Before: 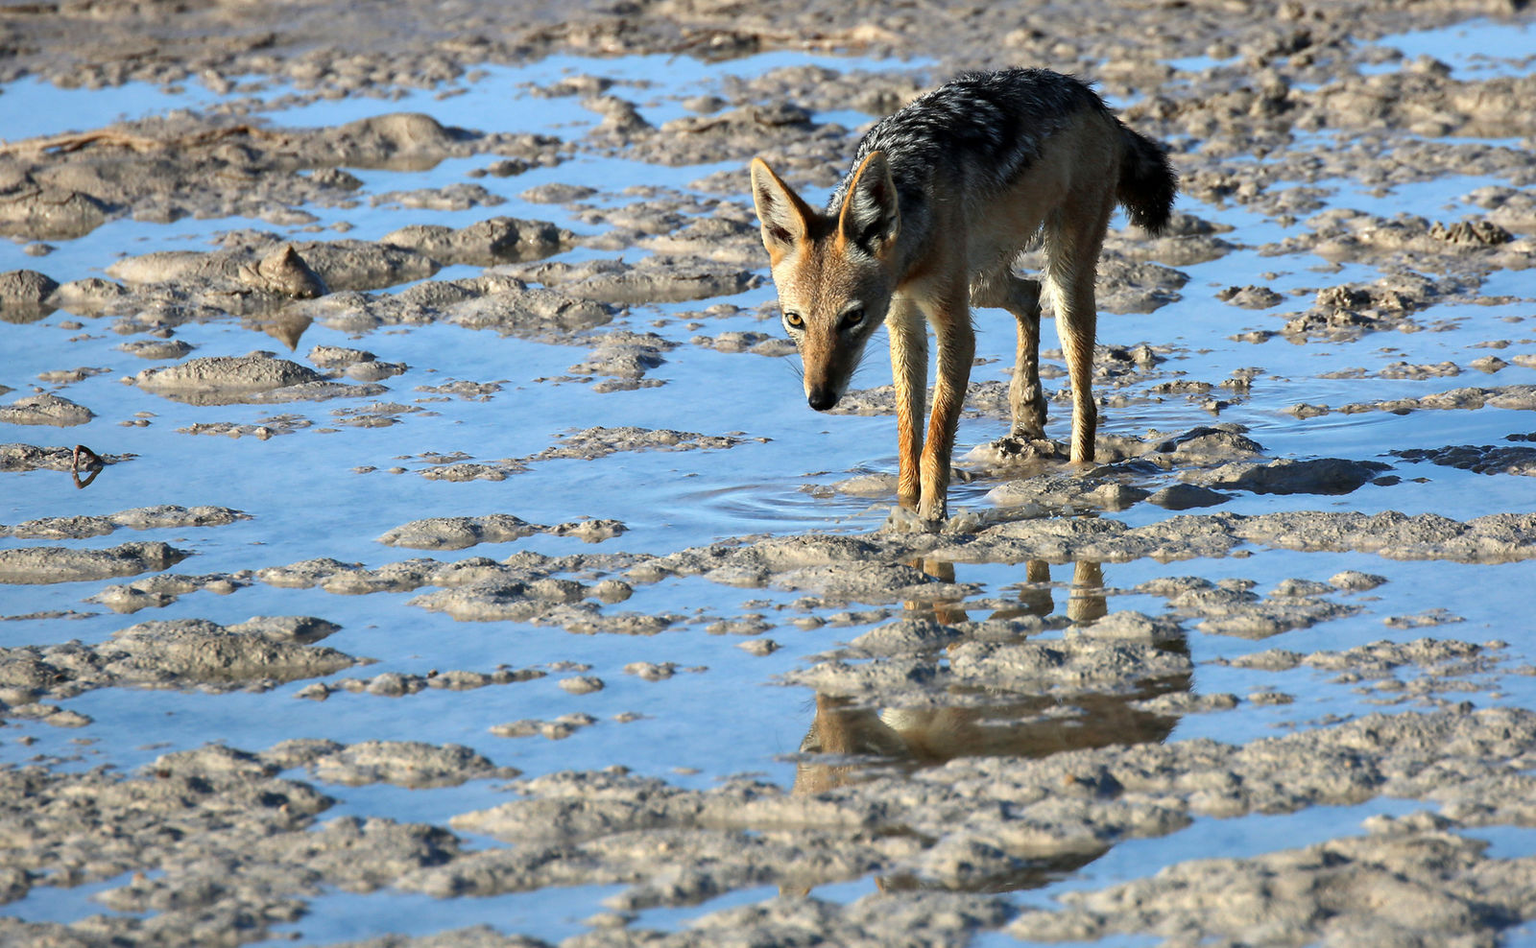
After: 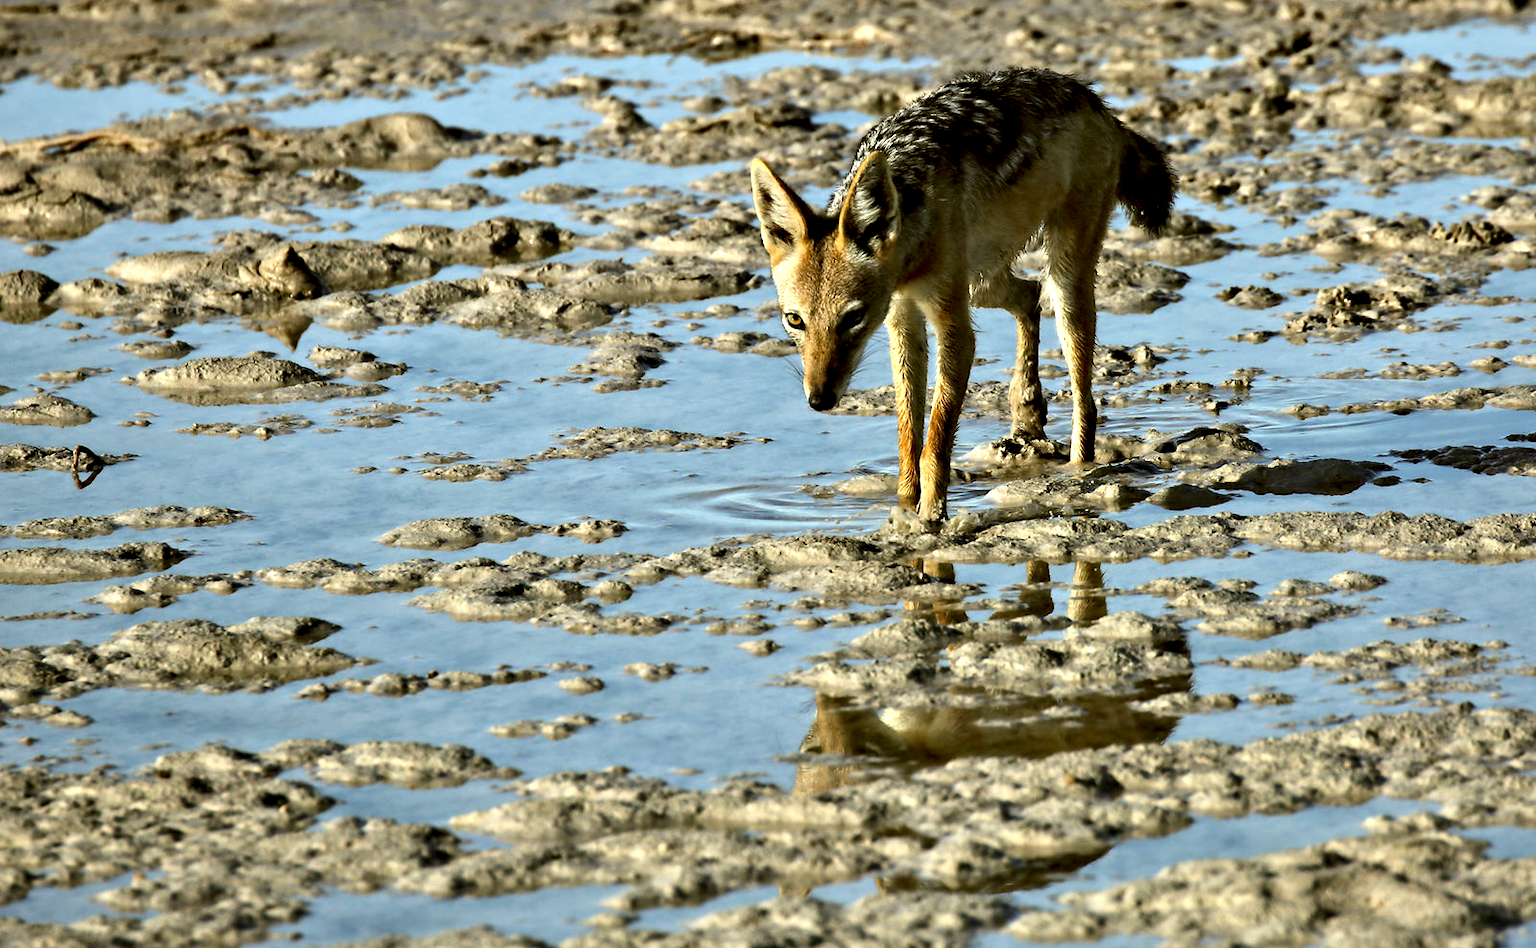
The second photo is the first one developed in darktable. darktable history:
contrast equalizer: octaves 7, y [[0.511, 0.558, 0.631, 0.632, 0.559, 0.512], [0.5 ×6], [0.507, 0.559, 0.627, 0.644, 0.647, 0.647], [0 ×6], [0 ×6]]
color correction: highlights a* -1.74, highlights b* 10.03, shadows a* 0.605, shadows b* 19.56
